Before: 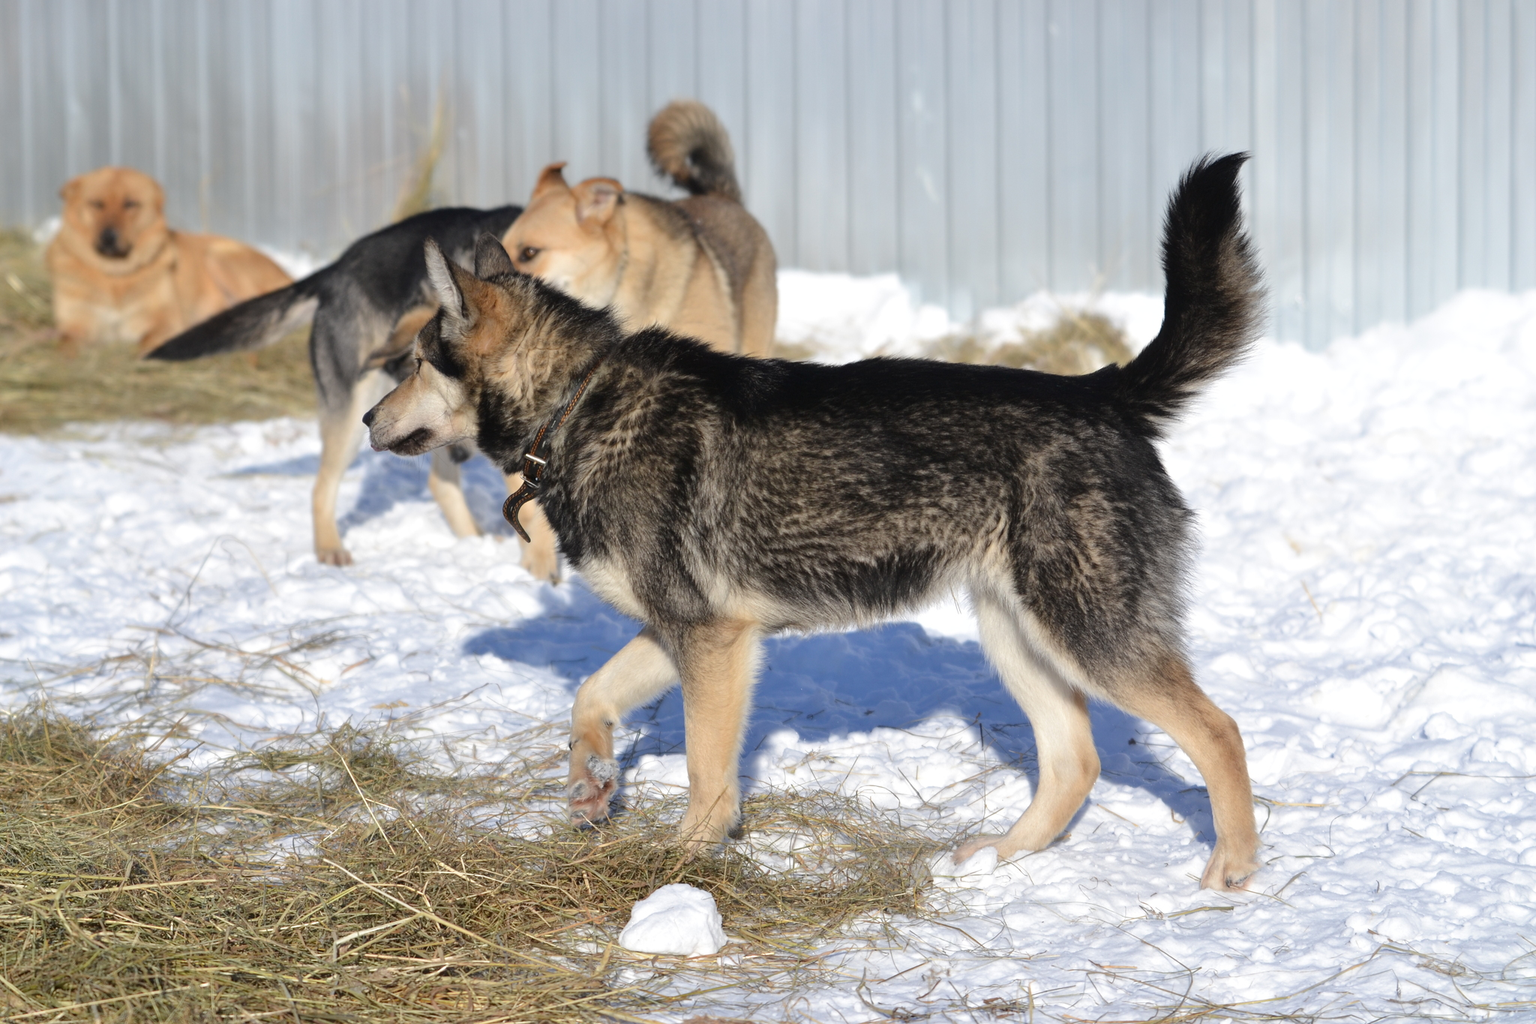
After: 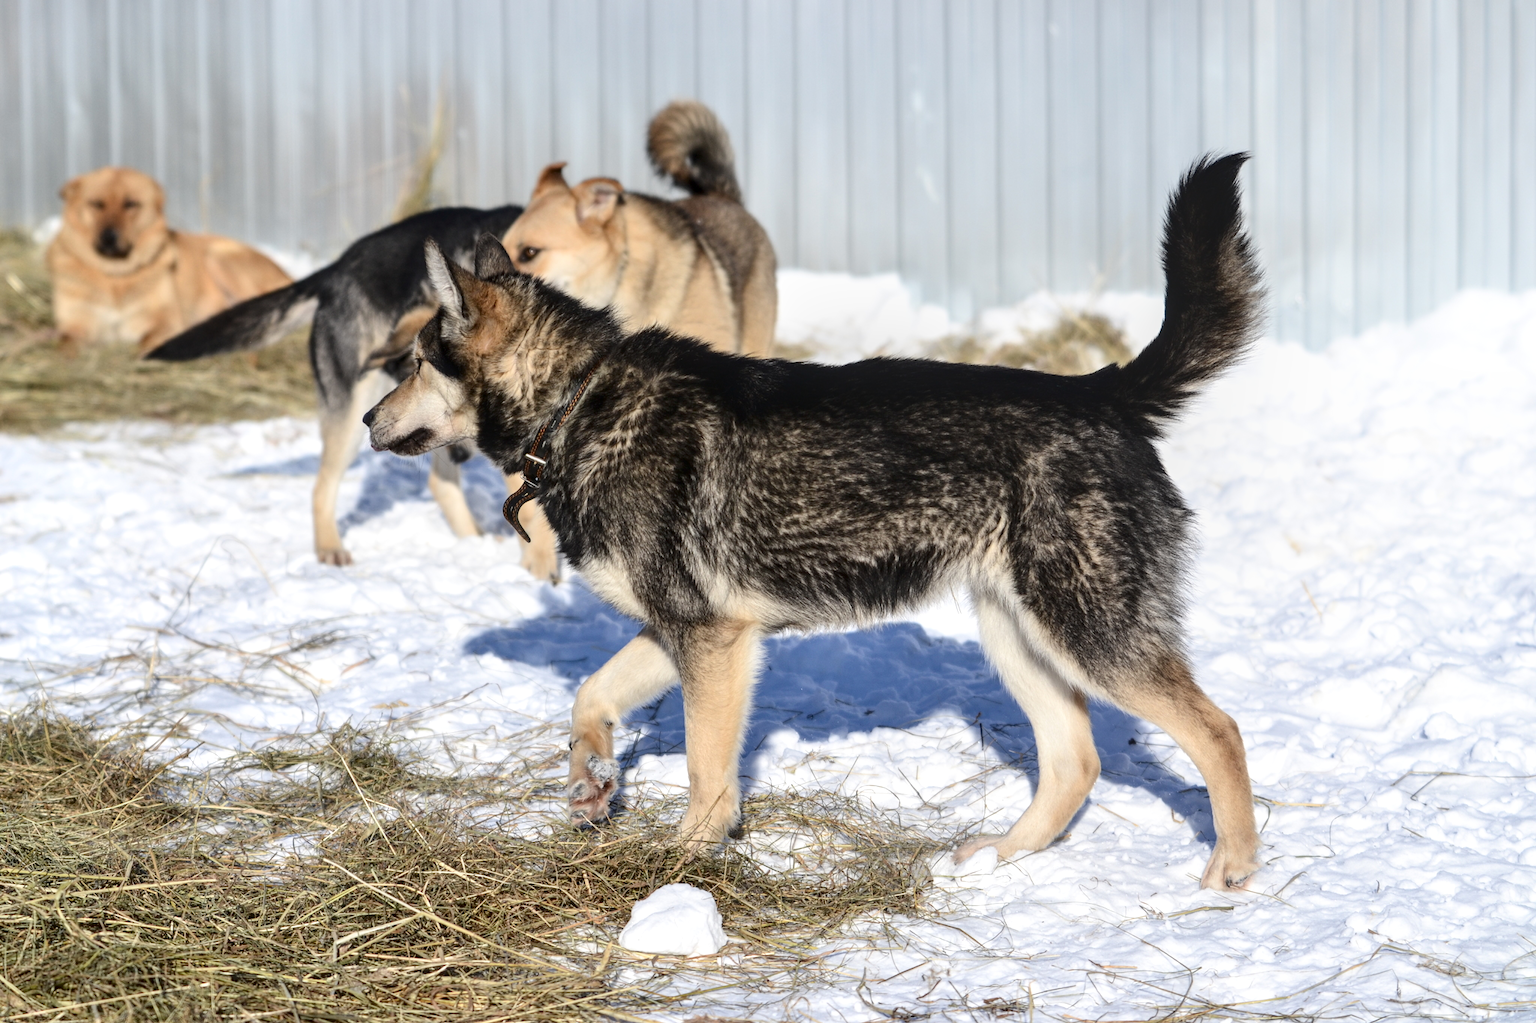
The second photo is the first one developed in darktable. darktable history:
local contrast: on, module defaults
contrast brightness saturation: contrast 0.22
